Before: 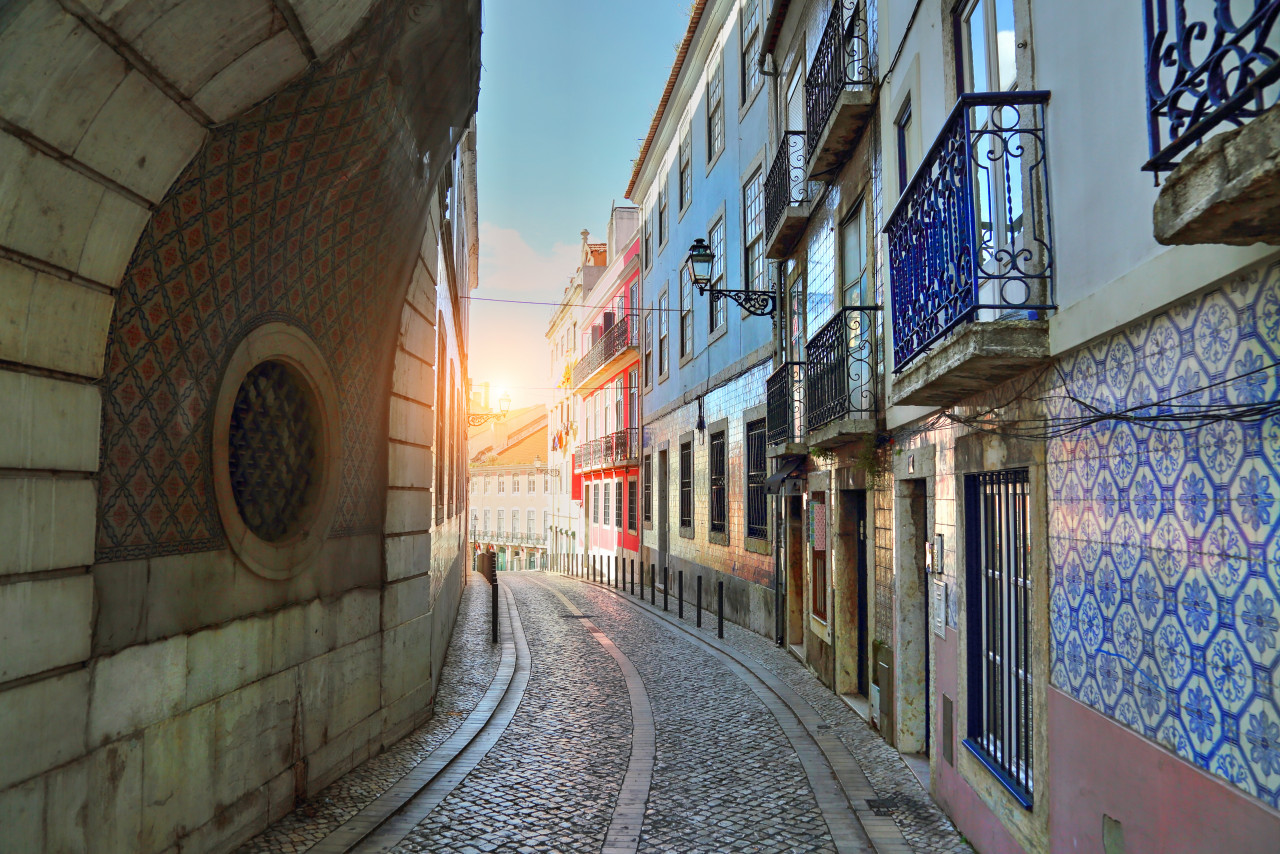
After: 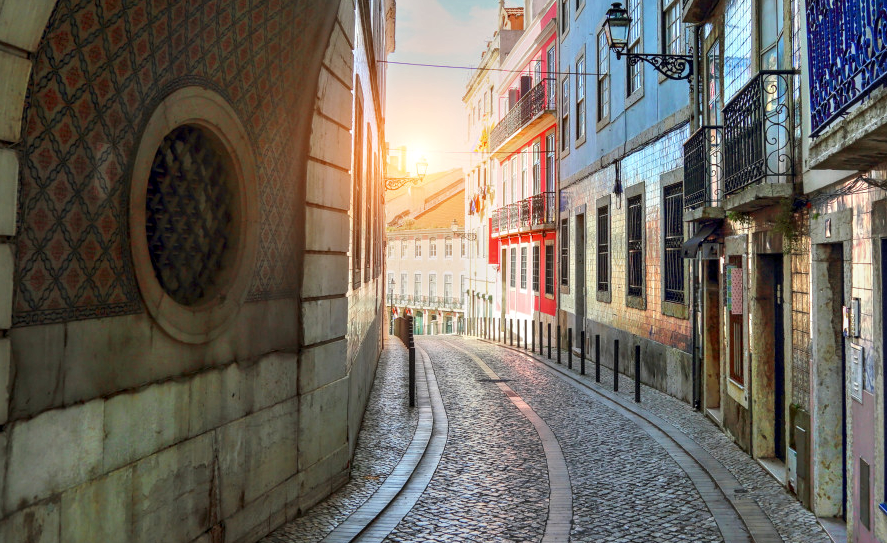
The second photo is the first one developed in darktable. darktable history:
crop: left 6.488%, top 27.668%, right 24.183%, bottom 8.656%
local contrast: on, module defaults
